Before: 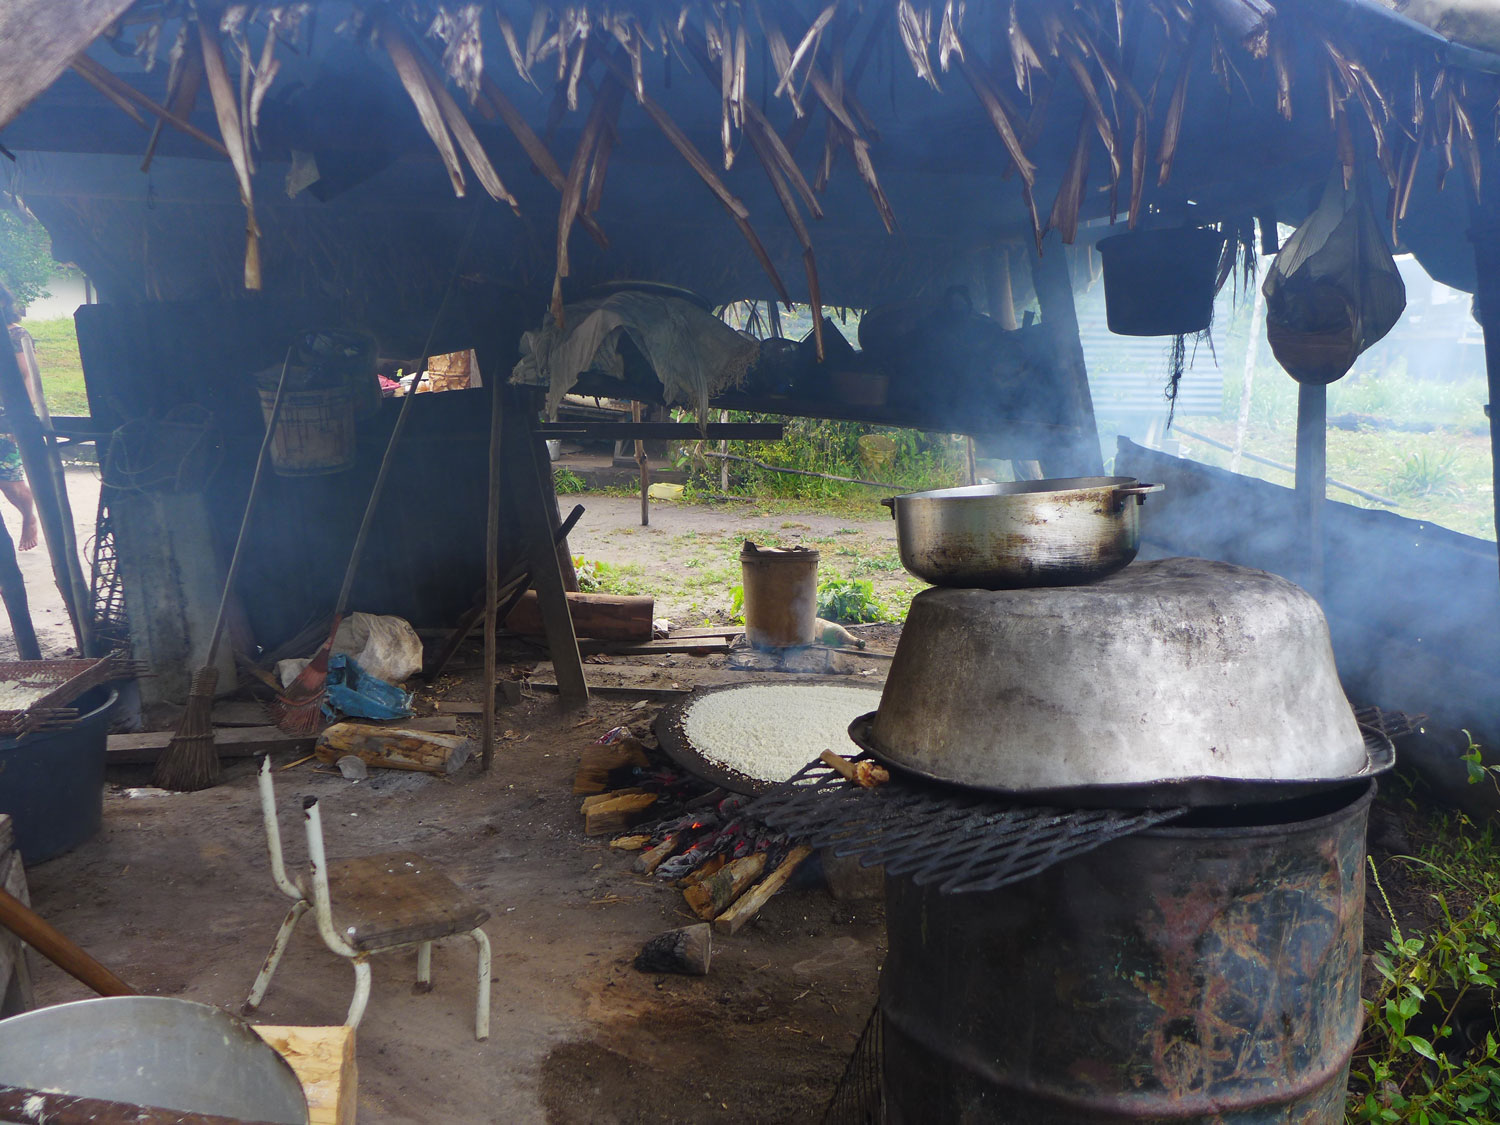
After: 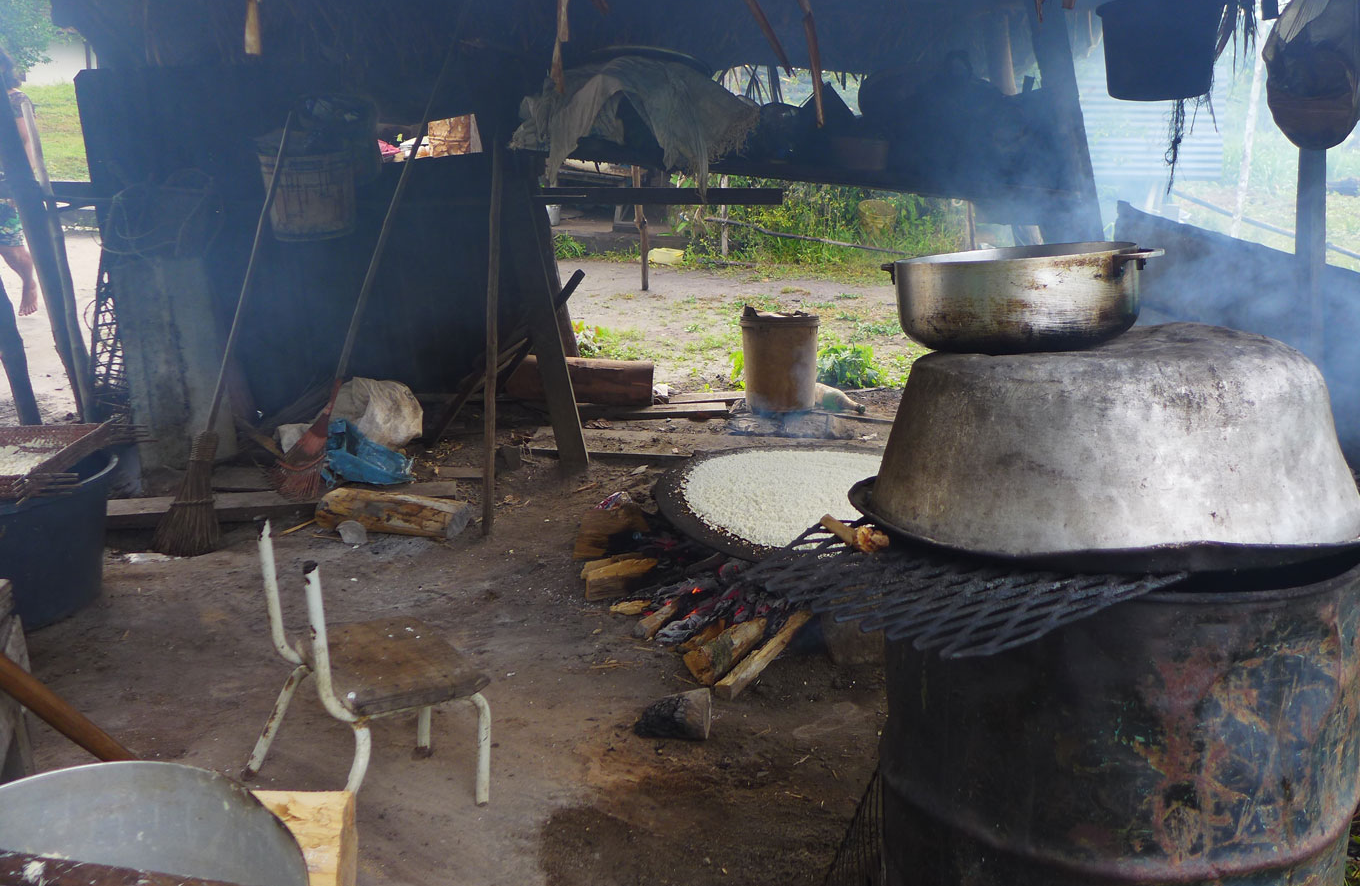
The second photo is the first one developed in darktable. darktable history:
color calibration: illuminant same as pipeline (D50), adaptation XYZ, x 0.346, y 0.359, temperature 5003.73 K
crop: top 20.894%, right 9.315%, bottom 0.277%
